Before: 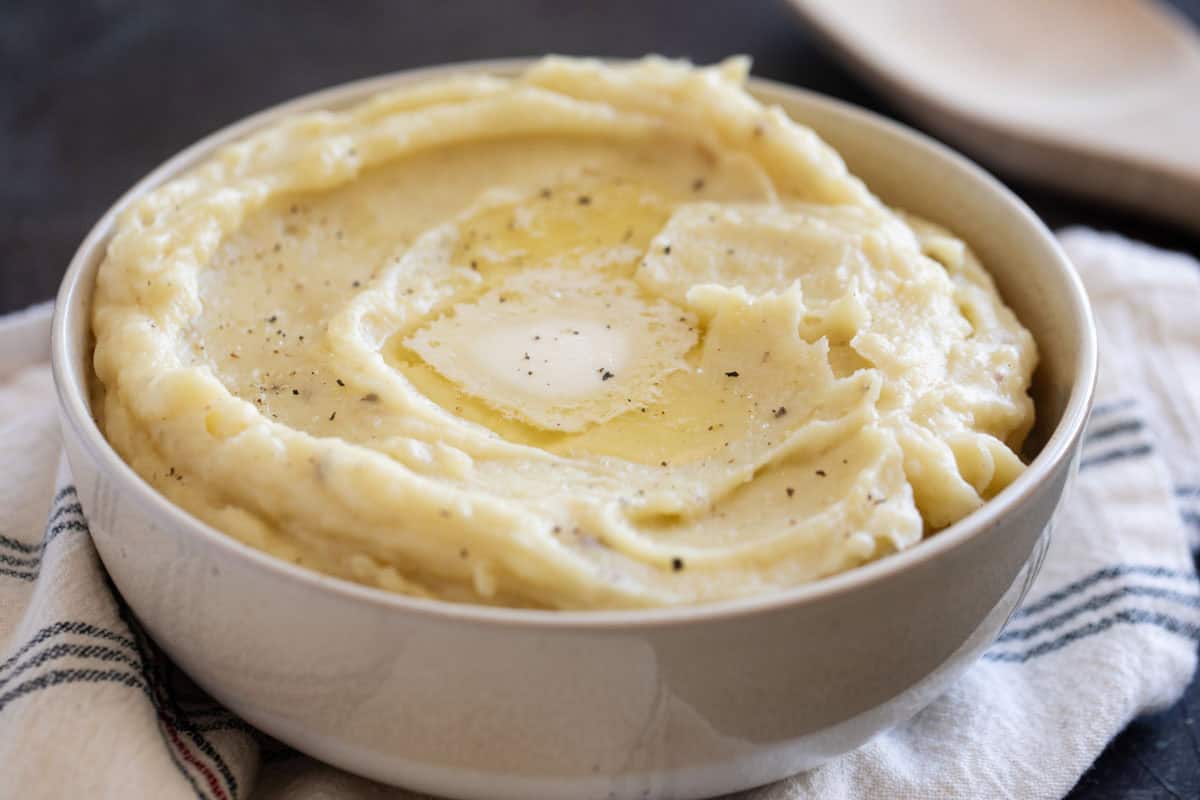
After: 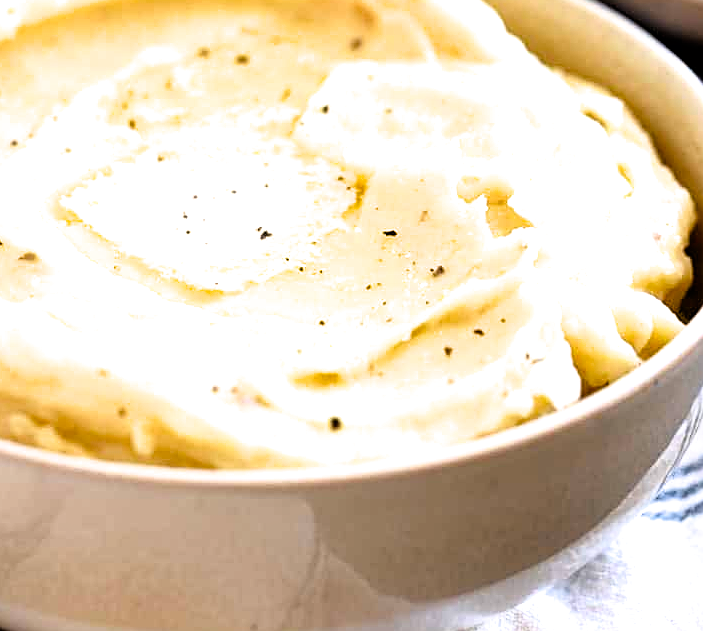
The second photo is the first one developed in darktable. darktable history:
crop and rotate: left 28.579%, top 17.697%, right 12.774%, bottom 3.407%
velvia: strength 32.54%, mid-tones bias 0.207
tone equalizer: -8 EV -0.412 EV, -7 EV -0.413 EV, -6 EV -0.333 EV, -5 EV -0.225 EV, -3 EV 0.241 EV, -2 EV 0.35 EV, -1 EV 0.379 EV, +0 EV 0.389 EV
filmic rgb: black relative exposure -8.23 EV, white relative exposure 2.2 EV, target white luminance 99.993%, hardness 7.07, latitude 74.38%, contrast 1.32, highlights saturation mix -1.65%, shadows ↔ highlights balance 29.64%, iterations of high-quality reconstruction 10
exposure: exposure 0.258 EV, compensate highlight preservation false
sharpen: on, module defaults
